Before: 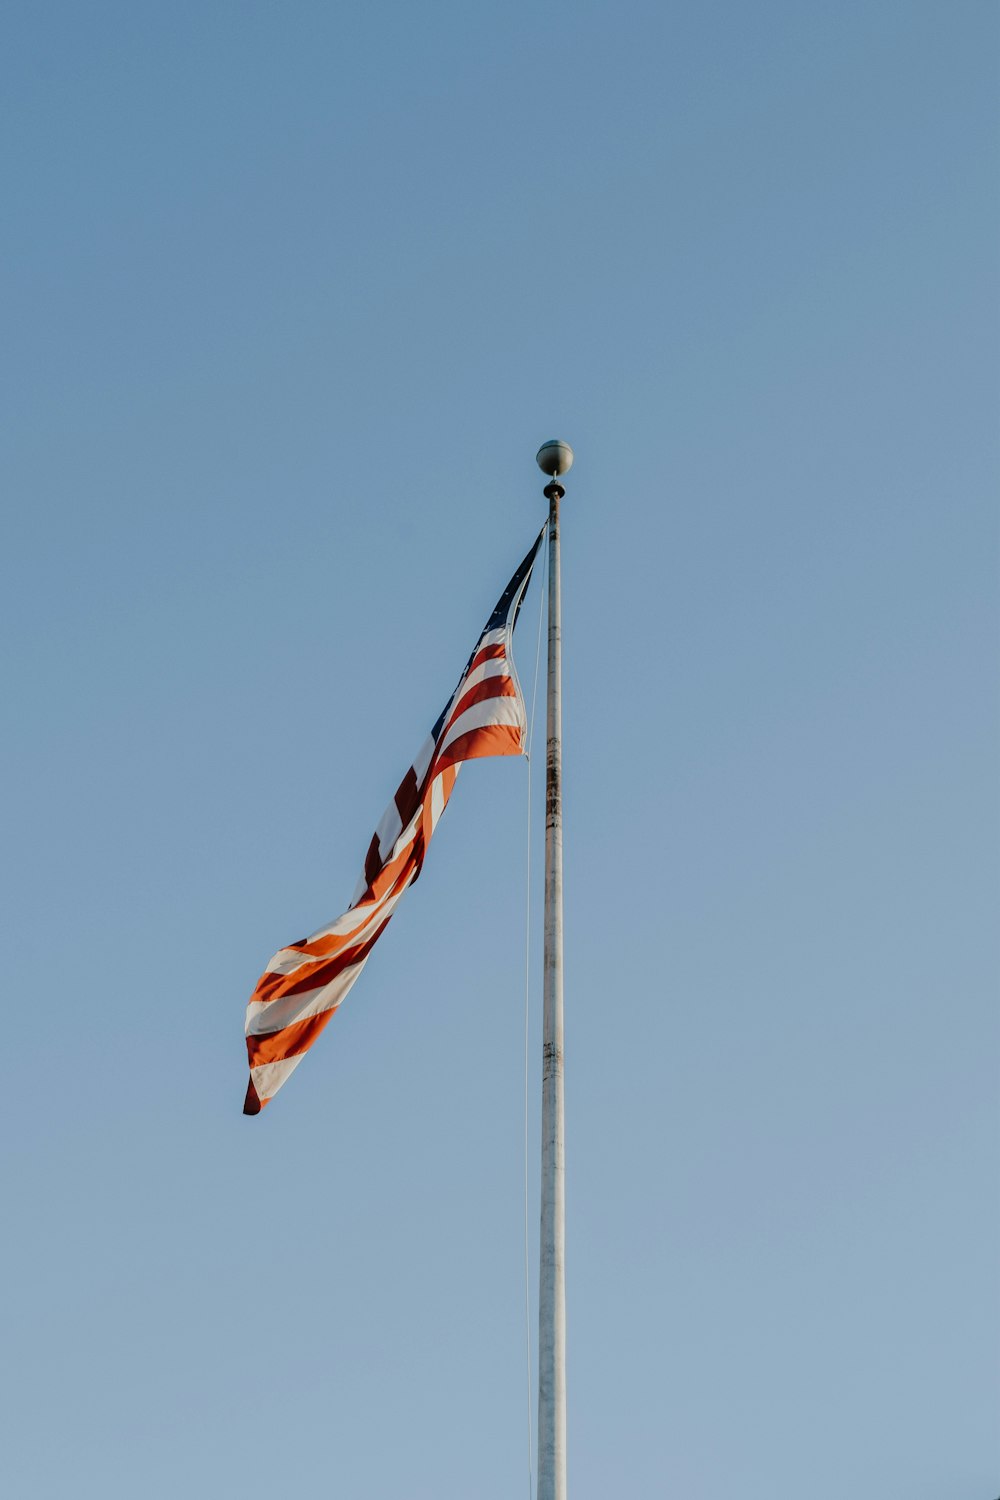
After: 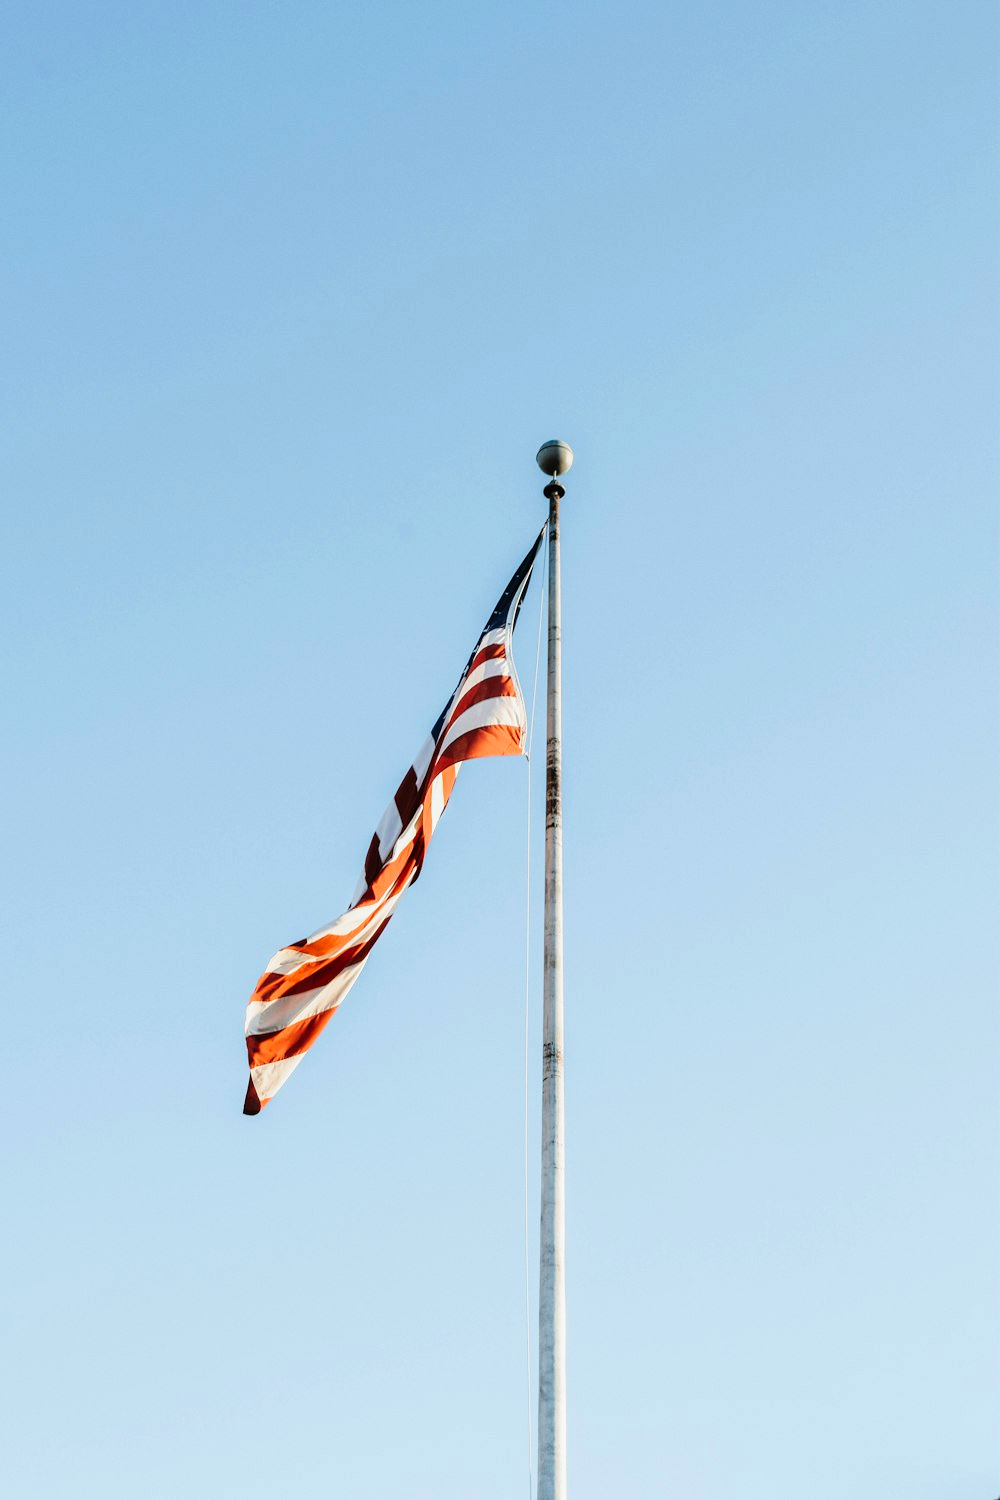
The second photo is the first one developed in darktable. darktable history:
tone equalizer: -8 EV -0.398 EV, -7 EV -0.397 EV, -6 EV -0.295 EV, -5 EV -0.256 EV, -3 EV 0.238 EV, -2 EV 0.353 EV, -1 EV 0.389 EV, +0 EV 0.43 EV, edges refinement/feathering 500, mask exposure compensation -1.57 EV, preserve details no
base curve: curves: ch0 [(0, 0) (0.579, 0.807) (1, 1)], preserve colors none
